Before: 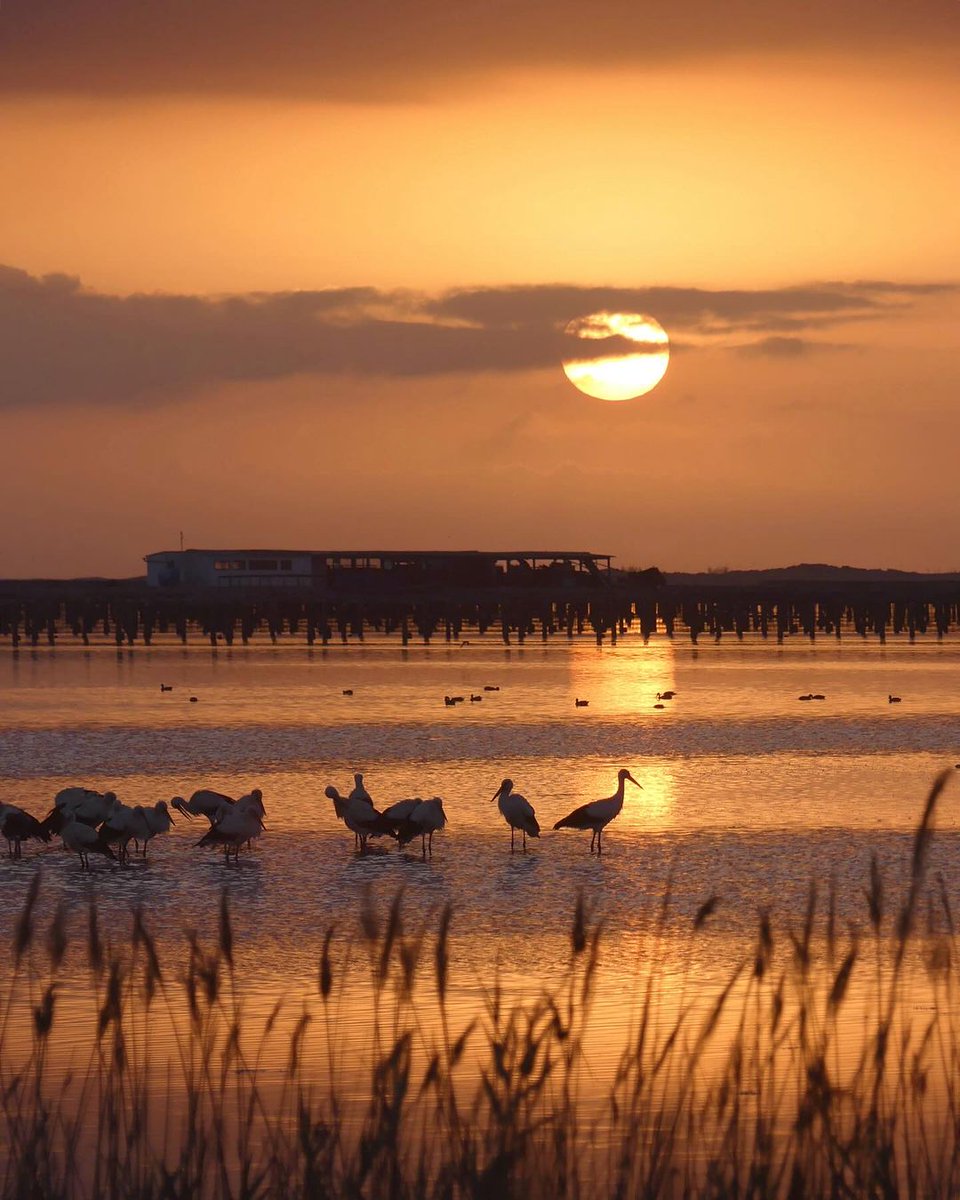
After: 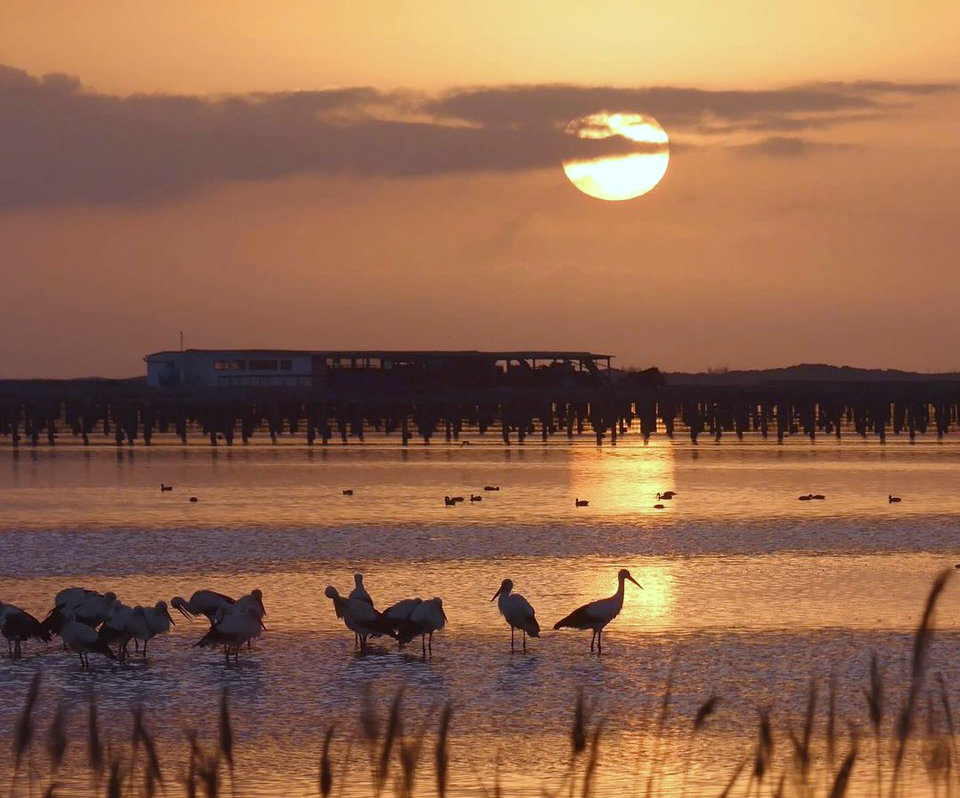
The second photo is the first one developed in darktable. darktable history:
white balance: red 0.948, green 1.02, blue 1.176
crop: top 16.727%, bottom 16.727%
